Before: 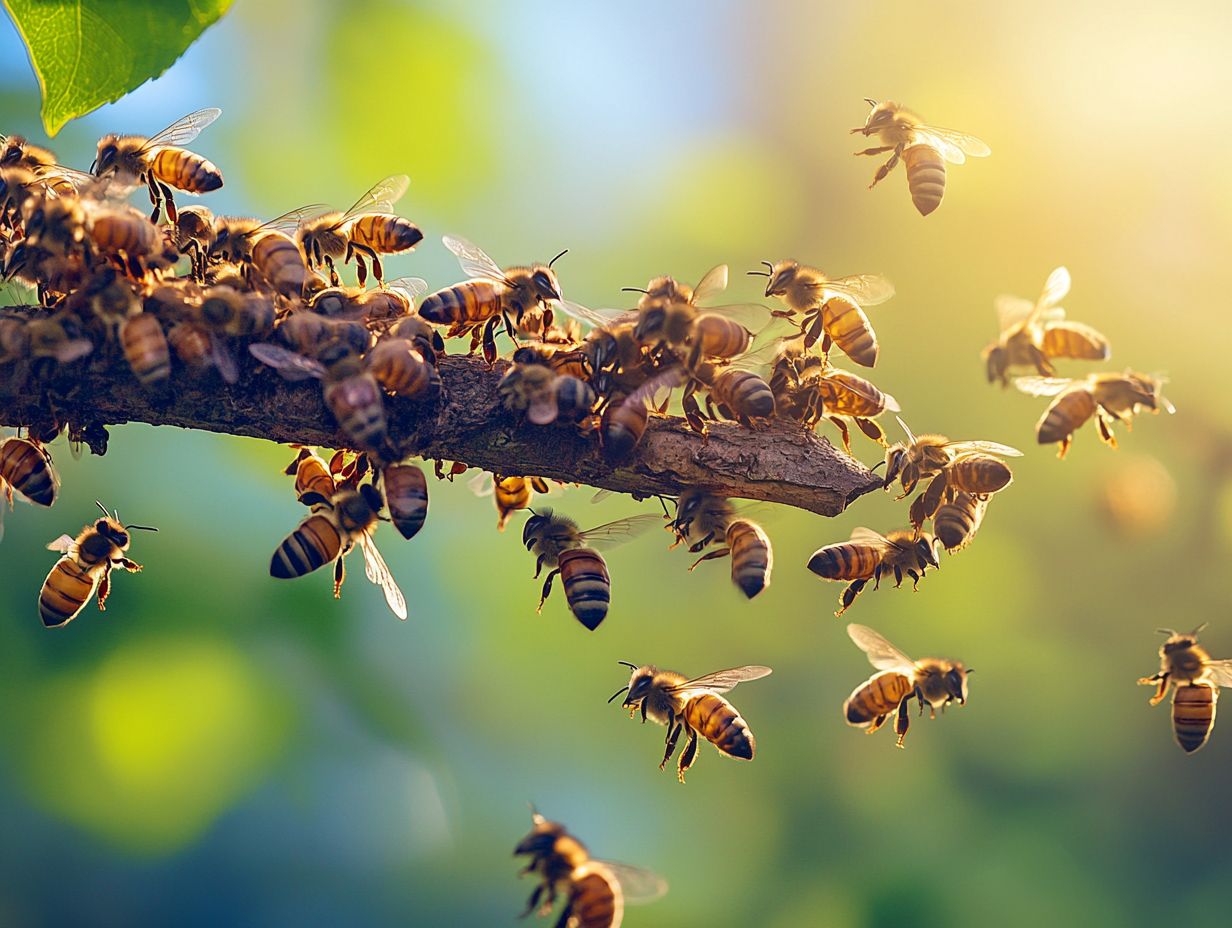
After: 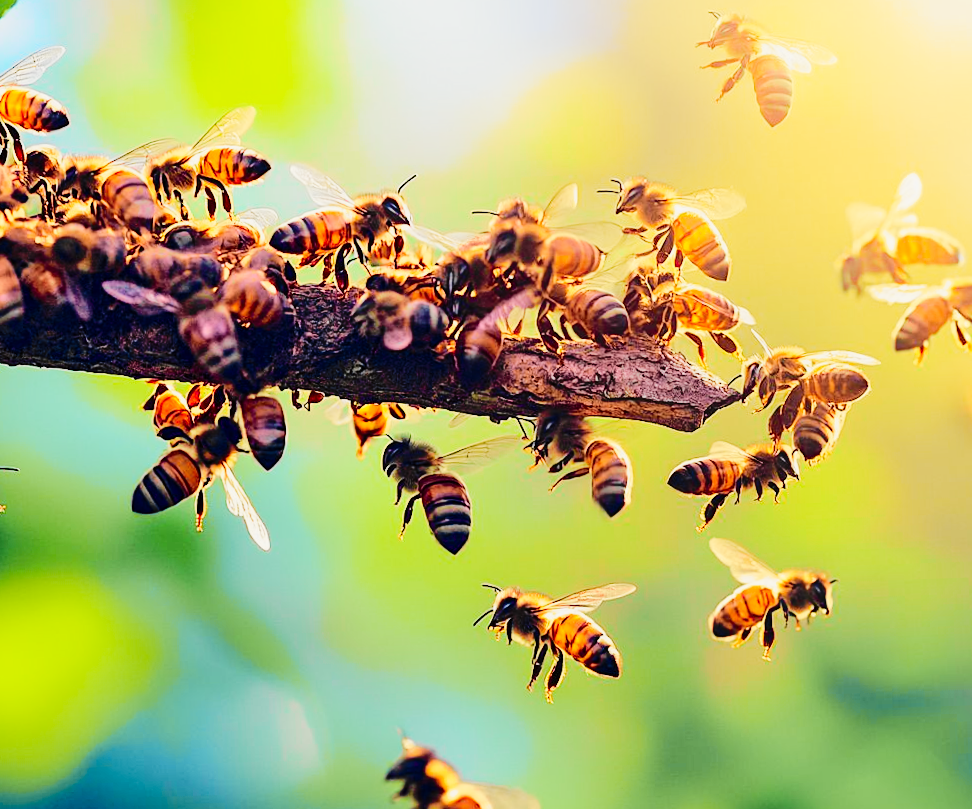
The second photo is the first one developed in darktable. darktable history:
crop: left 9.807%, top 6.259%, right 7.334%, bottom 2.177%
tone curve: curves: ch0 [(0.014, 0) (0.13, 0.09) (0.227, 0.211) (0.33, 0.395) (0.494, 0.615) (0.662, 0.76) (0.795, 0.846) (1, 0.969)]; ch1 [(0, 0) (0.366, 0.367) (0.447, 0.416) (0.473, 0.484) (0.504, 0.502) (0.525, 0.518) (0.564, 0.601) (0.634, 0.66) (0.746, 0.804) (1, 1)]; ch2 [(0, 0) (0.333, 0.346) (0.375, 0.375) (0.424, 0.43) (0.476, 0.498) (0.496, 0.505) (0.517, 0.522) (0.548, 0.548) (0.579, 0.618) (0.651, 0.674) (0.688, 0.728) (1, 1)], color space Lab, independent channels, preserve colors none
rotate and perspective: rotation -2.12°, lens shift (vertical) 0.009, lens shift (horizontal) -0.008, automatic cropping original format, crop left 0.036, crop right 0.964, crop top 0.05, crop bottom 0.959
base curve: curves: ch0 [(0, 0) (0.036, 0.025) (0.121, 0.166) (0.206, 0.329) (0.605, 0.79) (1, 1)], preserve colors none
